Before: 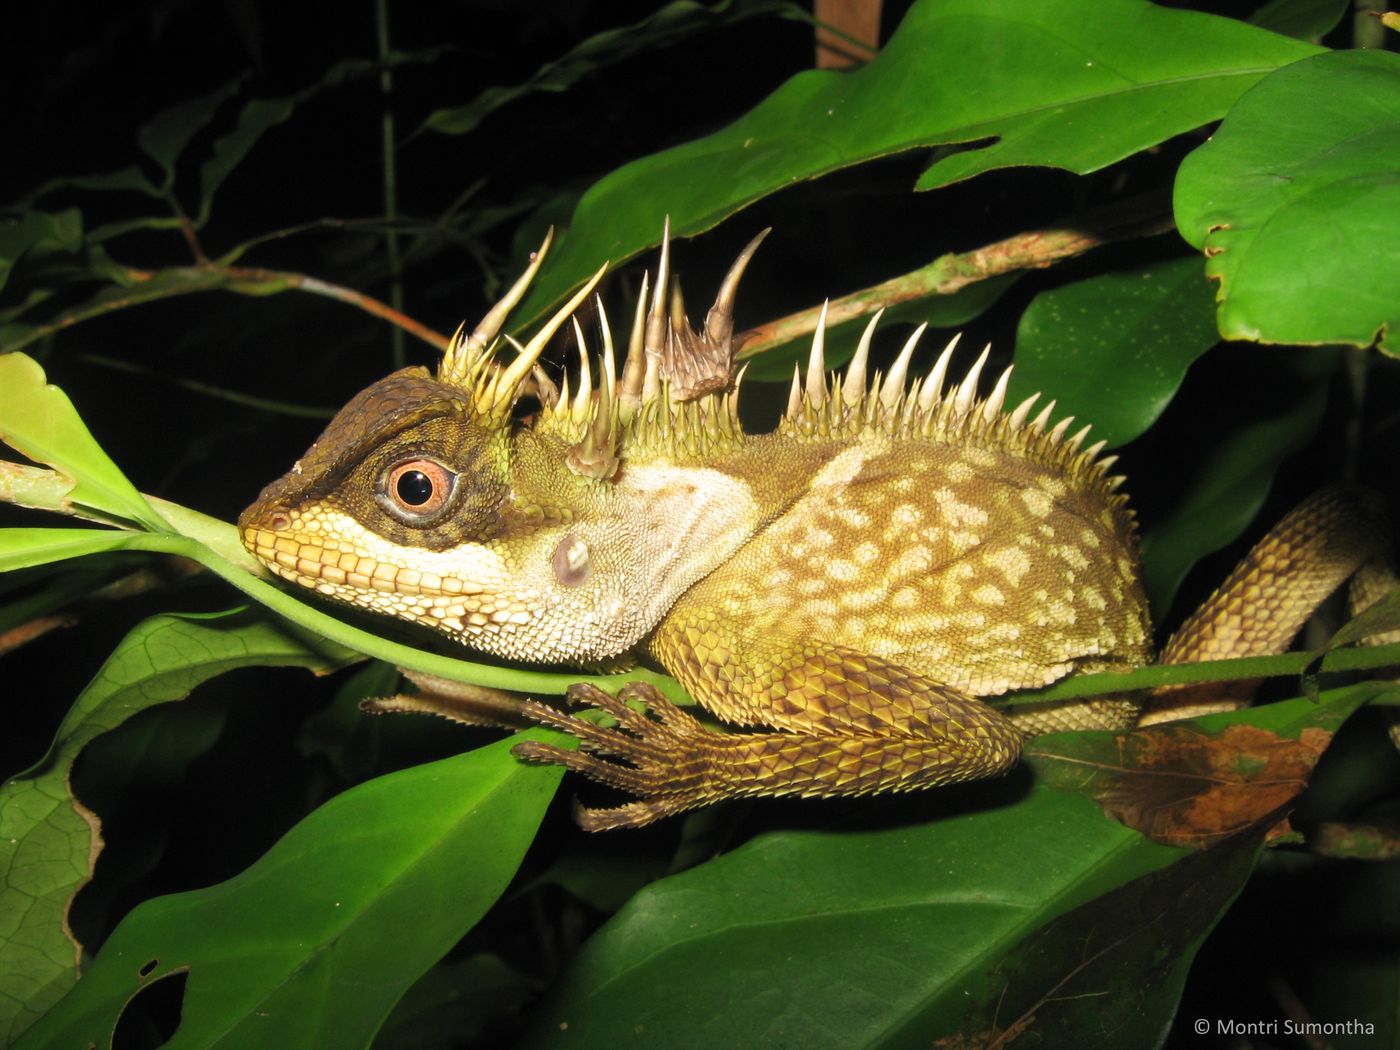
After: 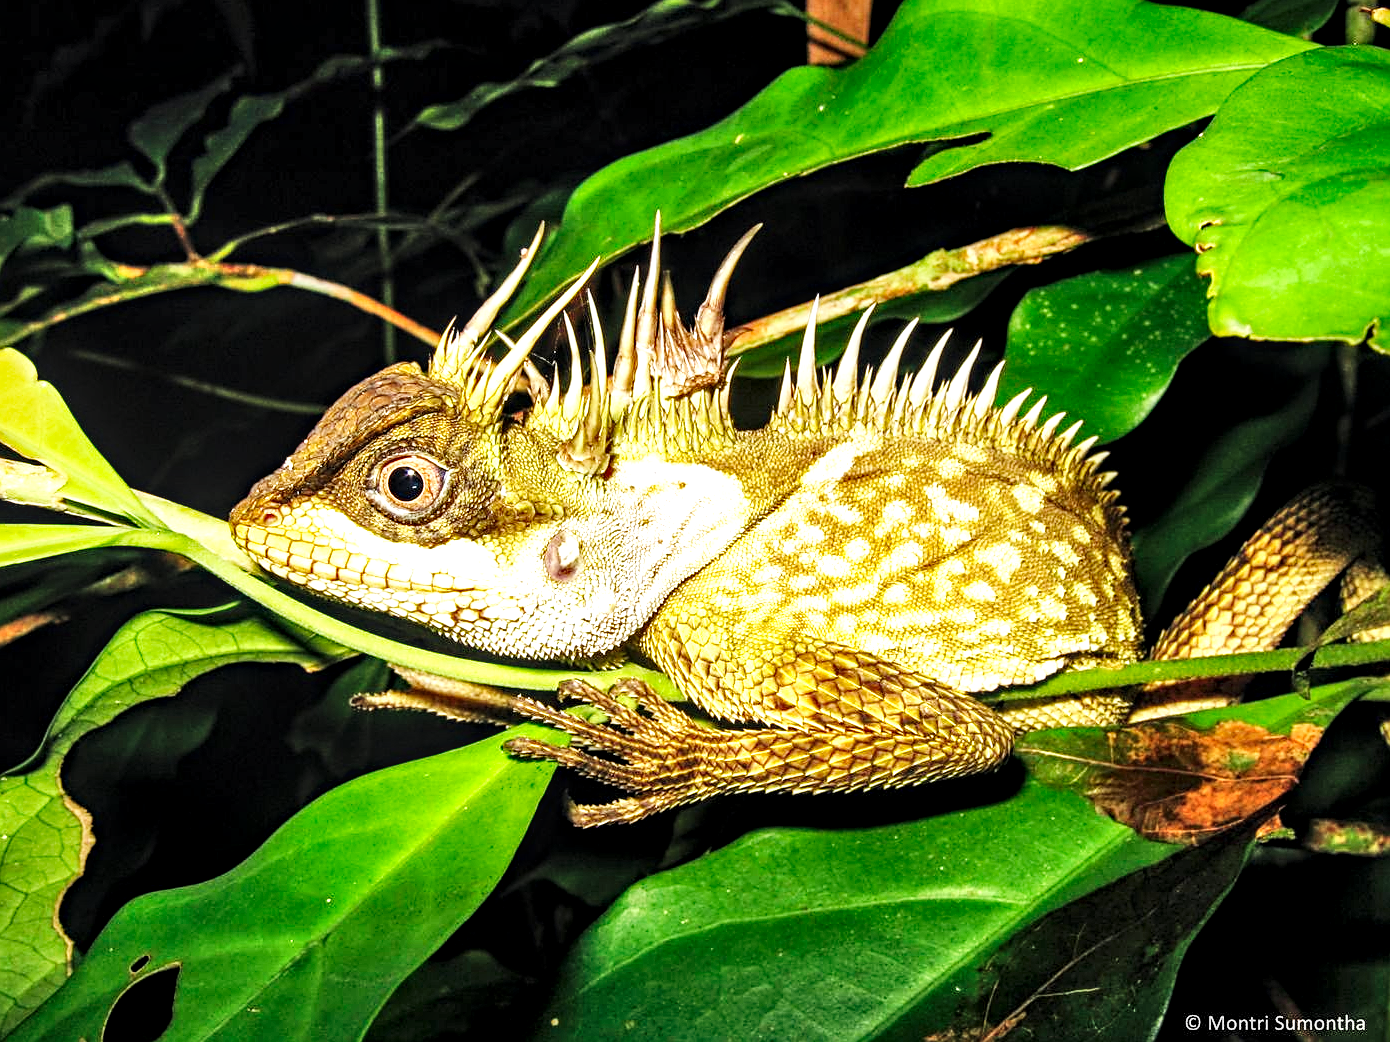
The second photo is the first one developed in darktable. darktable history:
shadows and highlights: soften with gaussian
exposure: exposure 0.757 EV, compensate highlight preservation false
crop and rotate: left 0.662%, top 0.406%, bottom 0.303%
base curve: curves: ch0 [(0, 0) (0.032, 0.025) (0.121, 0.166) (0.206, 0.329) (0.605, 0.79) (1, 1)], preserve colors none
local contrast: detail 161%
haze removal: strength 0.411, compatibility mode true, adaptive false
sharpen: on, module defaults
